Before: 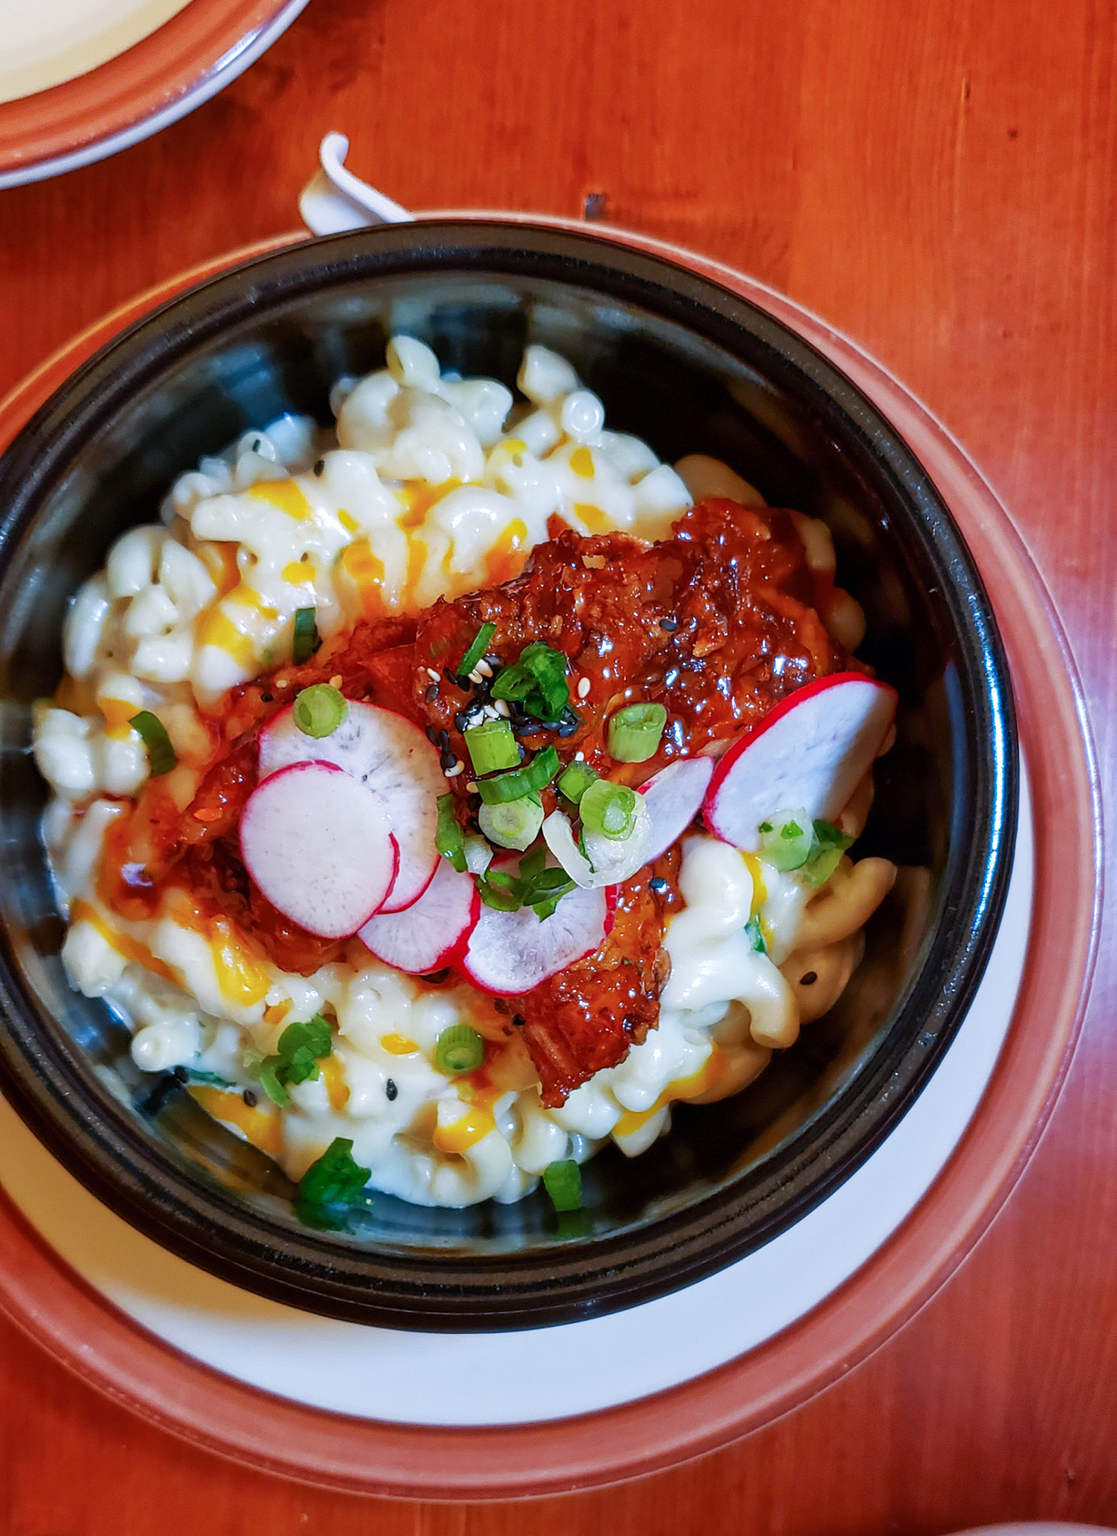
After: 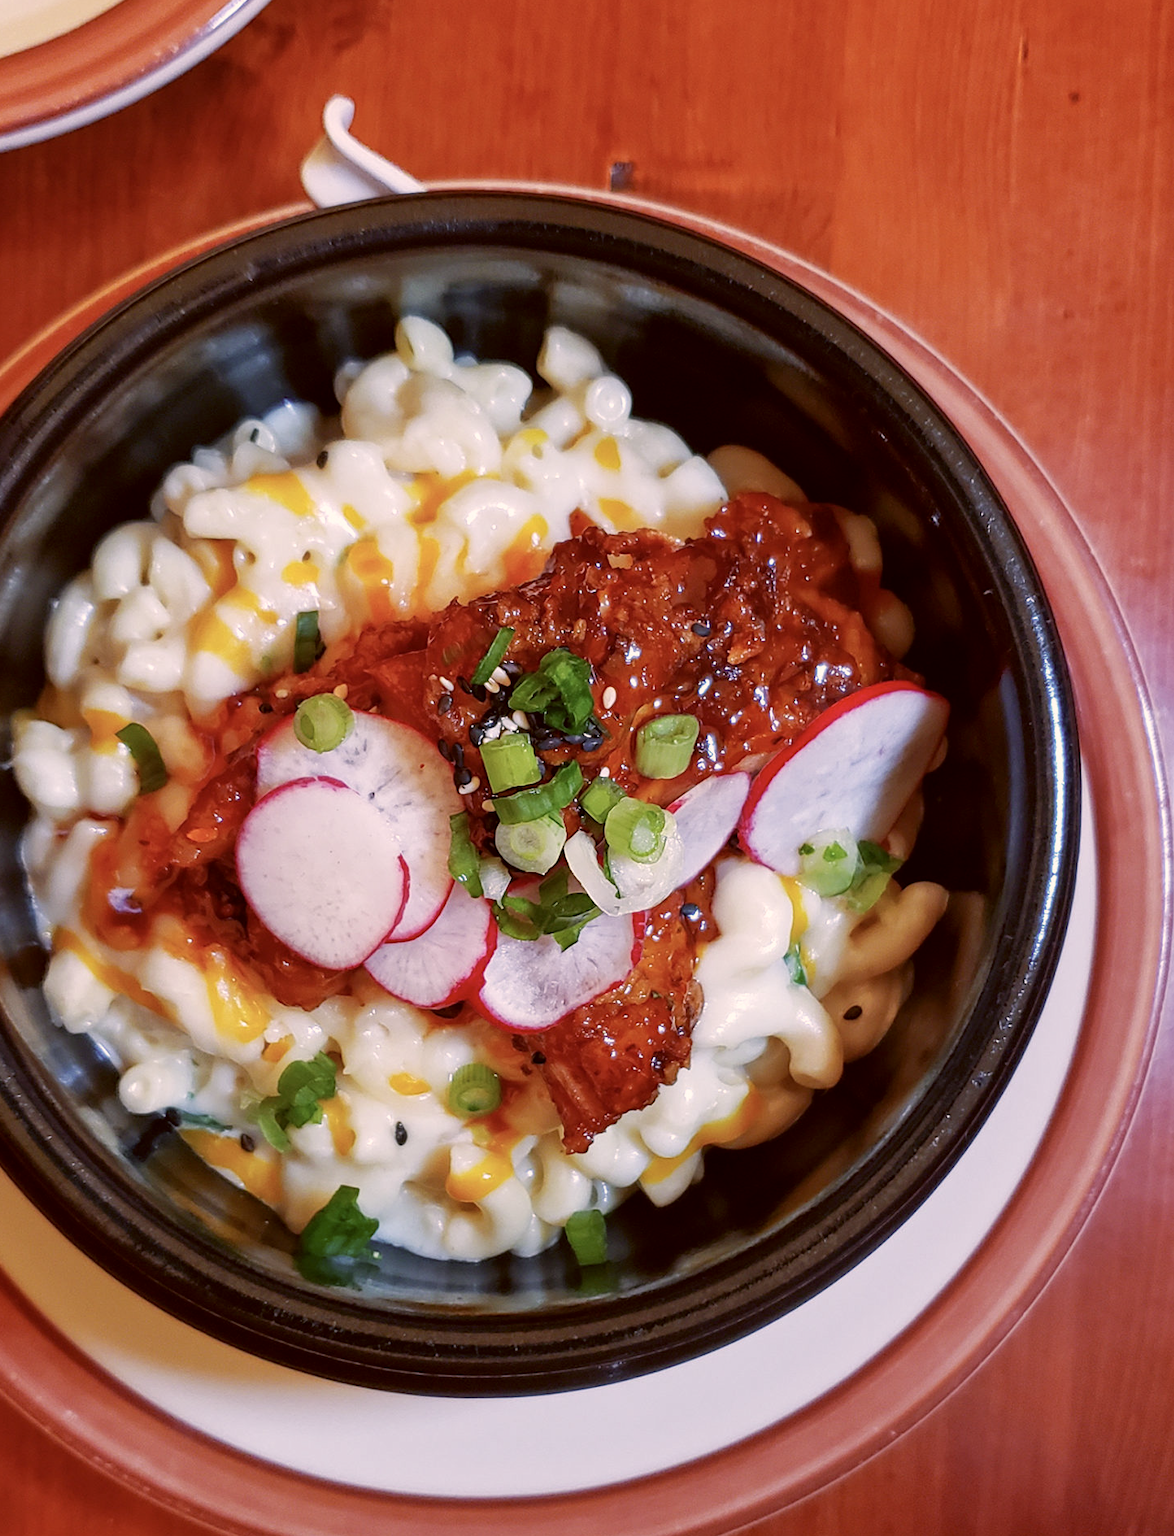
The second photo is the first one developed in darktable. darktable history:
crop: left 2%, top 2.914%, right 0.901%, bottom 4.842%
color correction: highlights a* 10.19, highlights b* 9.72, shadows a* 8.09, shadows b* 7.66, saturation 0.768
